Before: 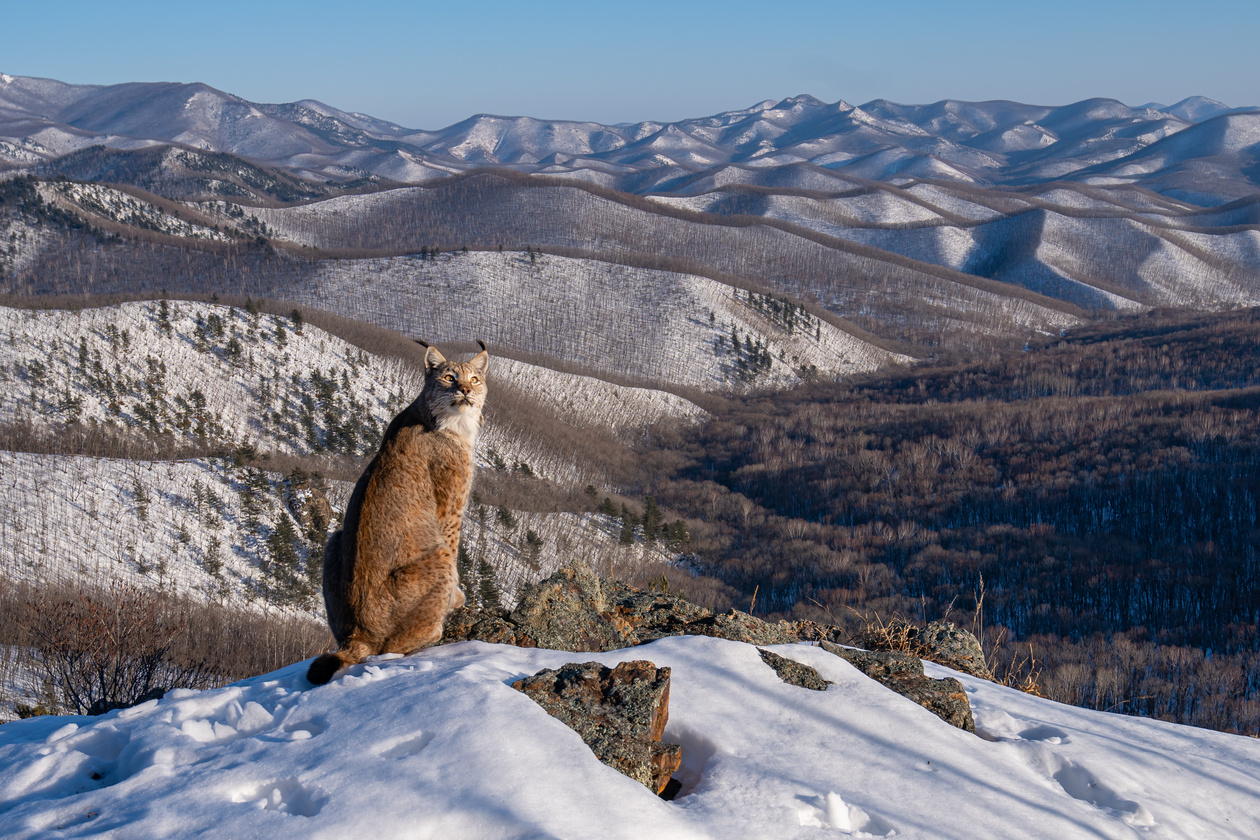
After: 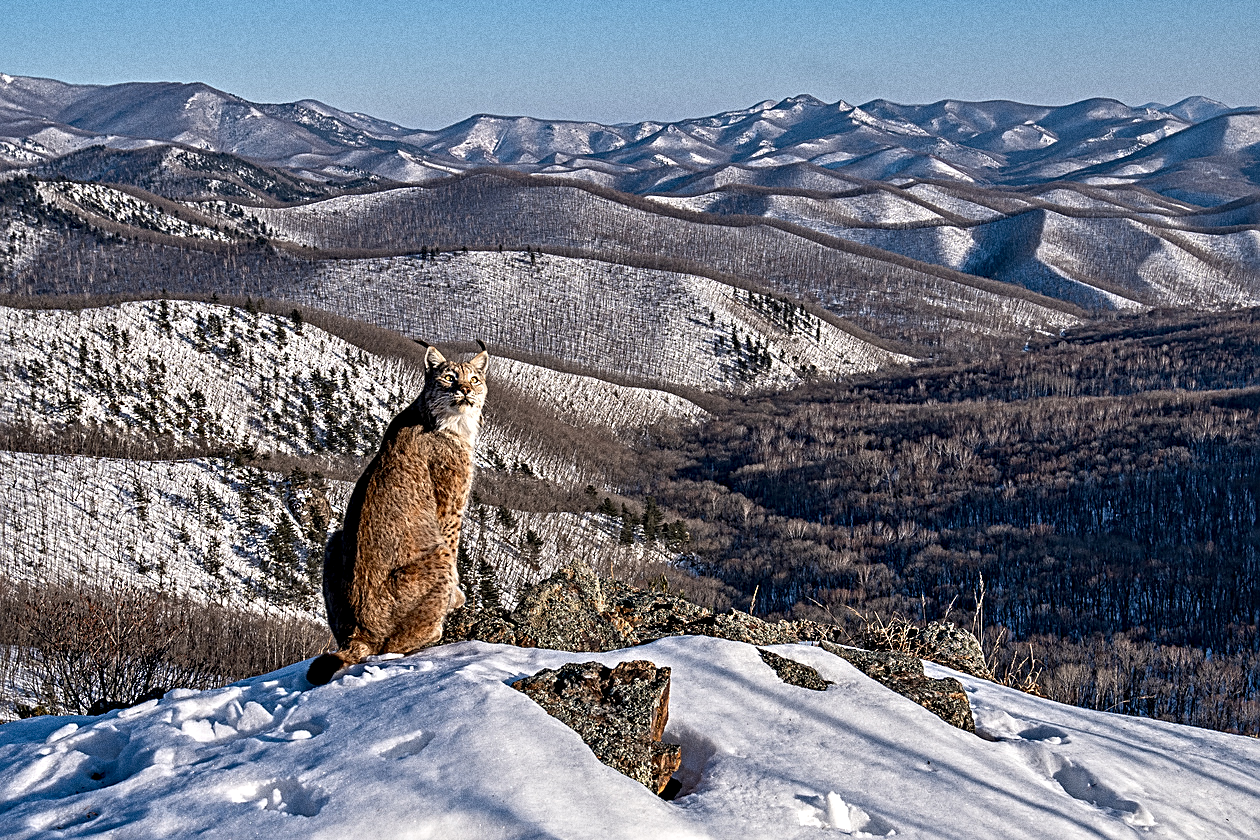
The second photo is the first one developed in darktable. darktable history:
contrast equalizer: octaves 7, y [[0.5, 0.542, 0.583, 0.625, 0.667, 0.708], [0.5 ×6], [0.5 ×6], [0 ×6], [0 ×6]]
color contrast: green-magenta contrast 0.96
tone equalizer: on, module defaults
grain: coarseness 0.09 ISO, strength 40%
sharpen: on, module defaults
